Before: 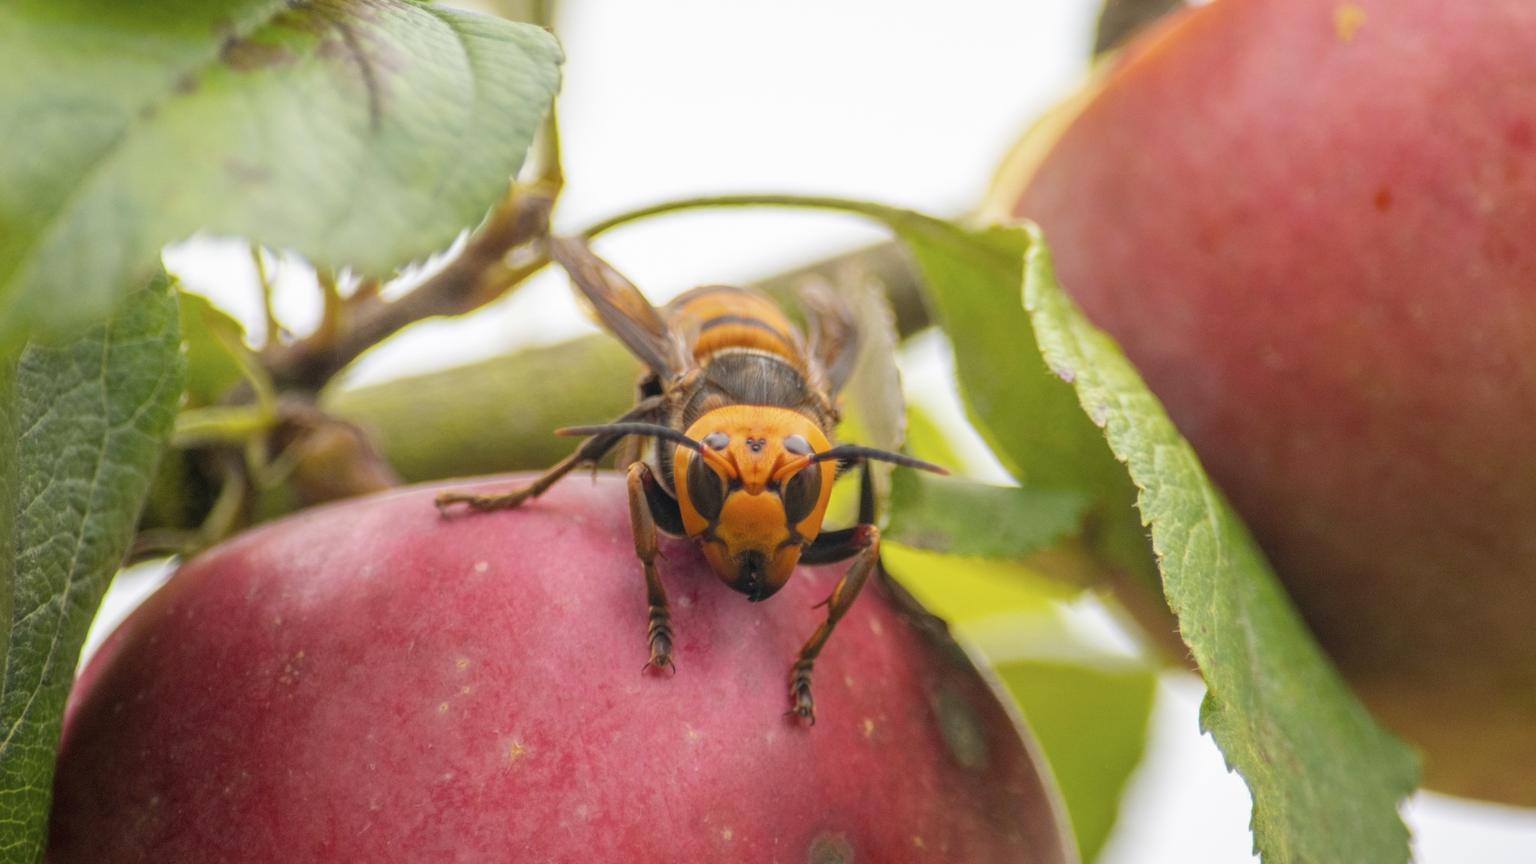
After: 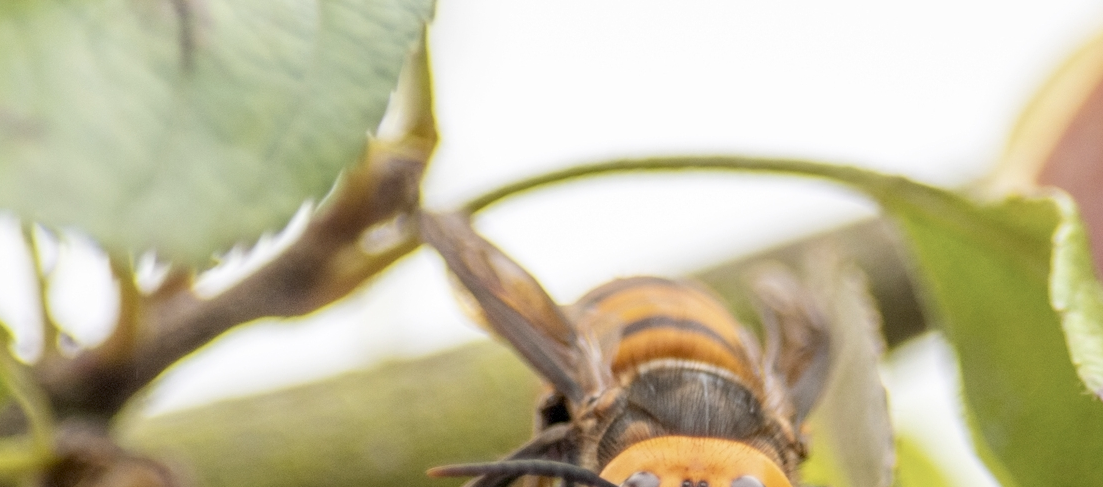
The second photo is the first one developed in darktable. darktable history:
tone equalizer: on, module defaults
contrast brightness saturation: contrast 0.11, saturation -0.17
exposure: black level correction 0.01, exposure 0.011 EV, compensate highlight preservation false
crop: left 15.306%, top 9.065%, right 30.789%, bottom 48.638%
